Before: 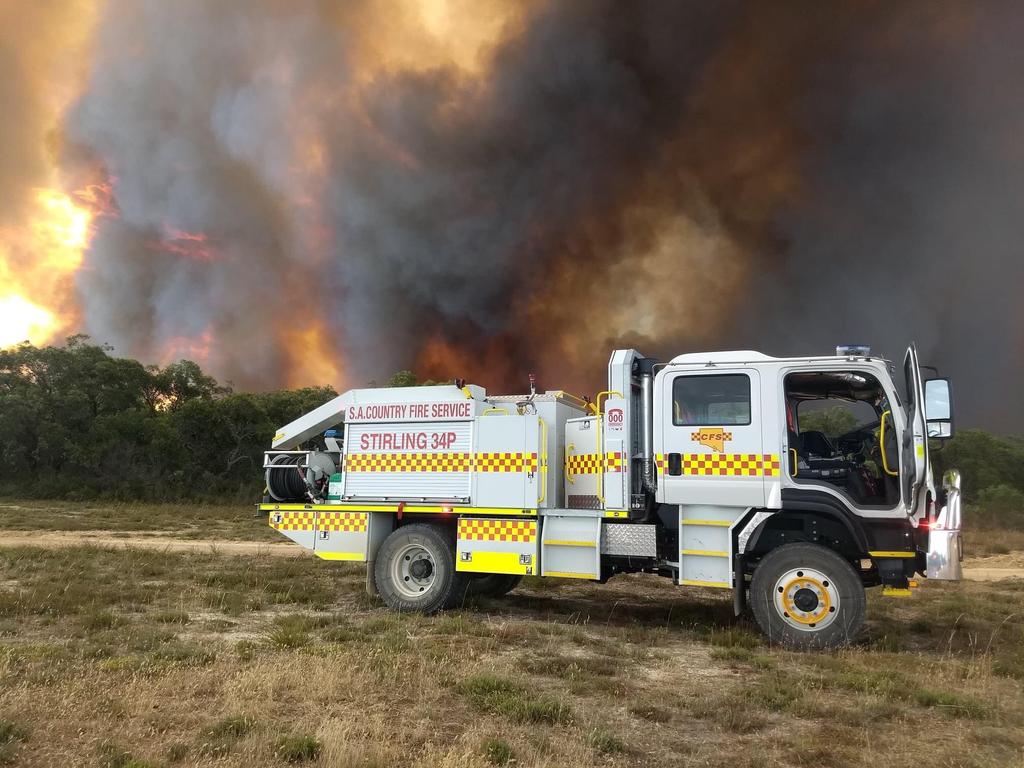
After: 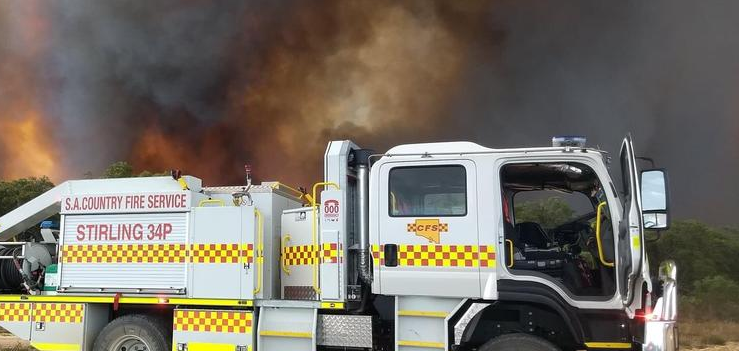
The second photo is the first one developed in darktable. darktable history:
crop and rotate: left 27.779%, top 27.258%, bottom 26.986%
